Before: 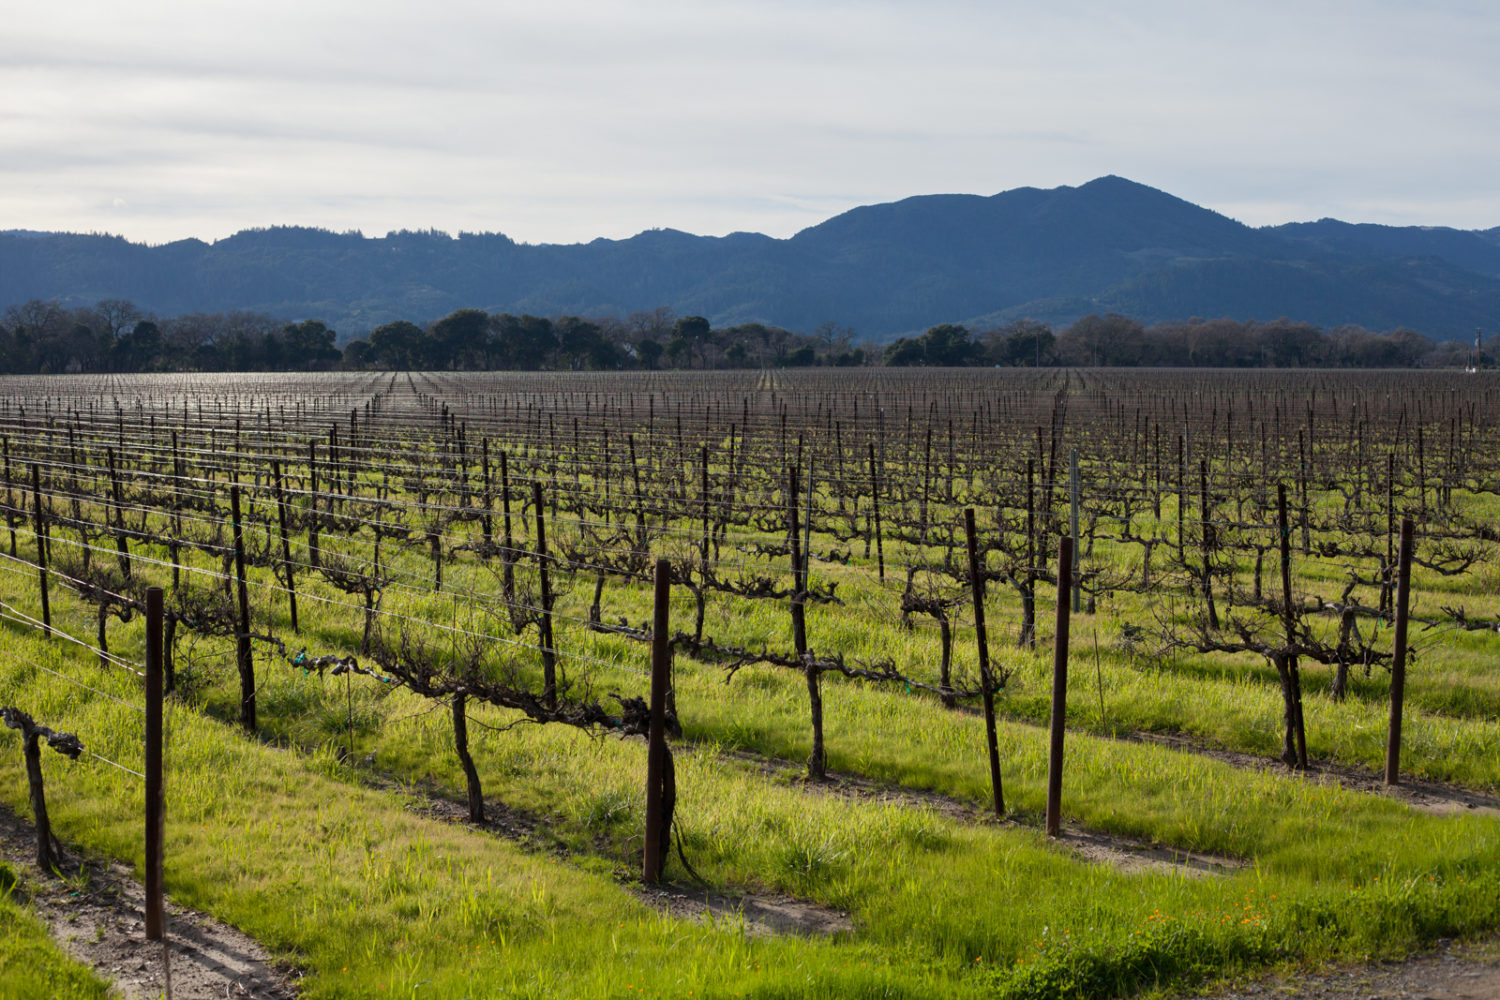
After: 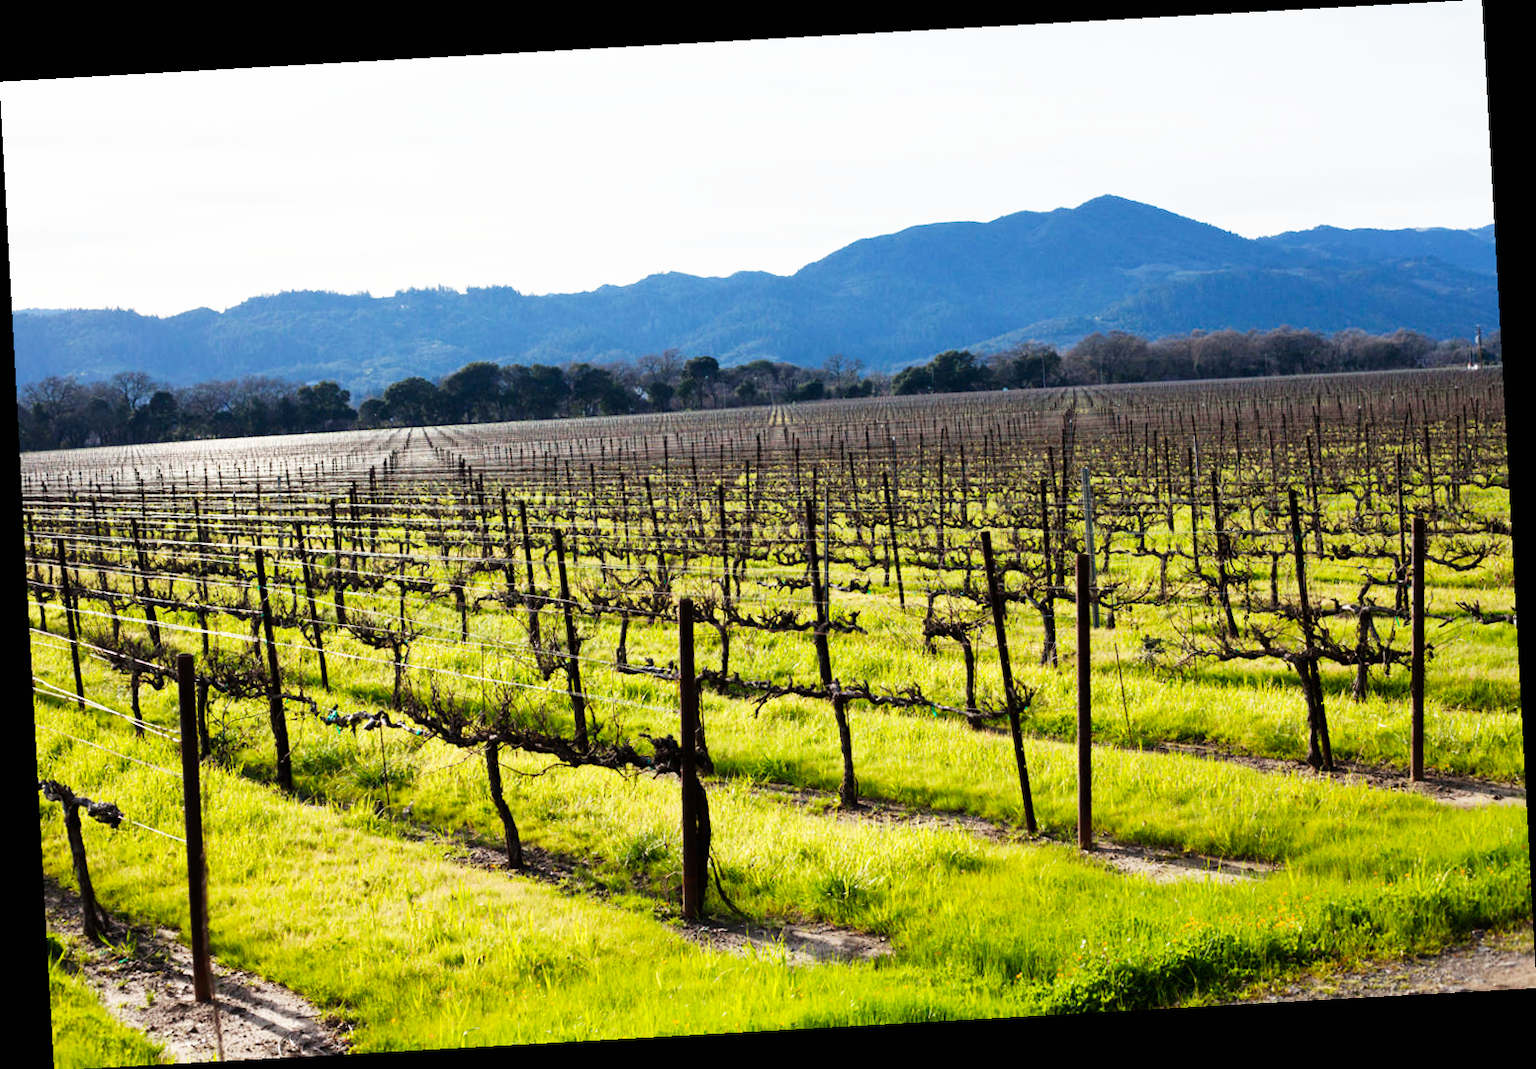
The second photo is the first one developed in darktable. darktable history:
base curve: curves: ch0 [(0, 0) (0.007, 0.004) (0.027, 0.03) (0.046, 0.07) (0.207, 0.54) (0.442, 0.872) (0.673, 0.972) (1, 1)], preserve colors none
rotate and perspective: rotation -3.18°, automatic cropping off
